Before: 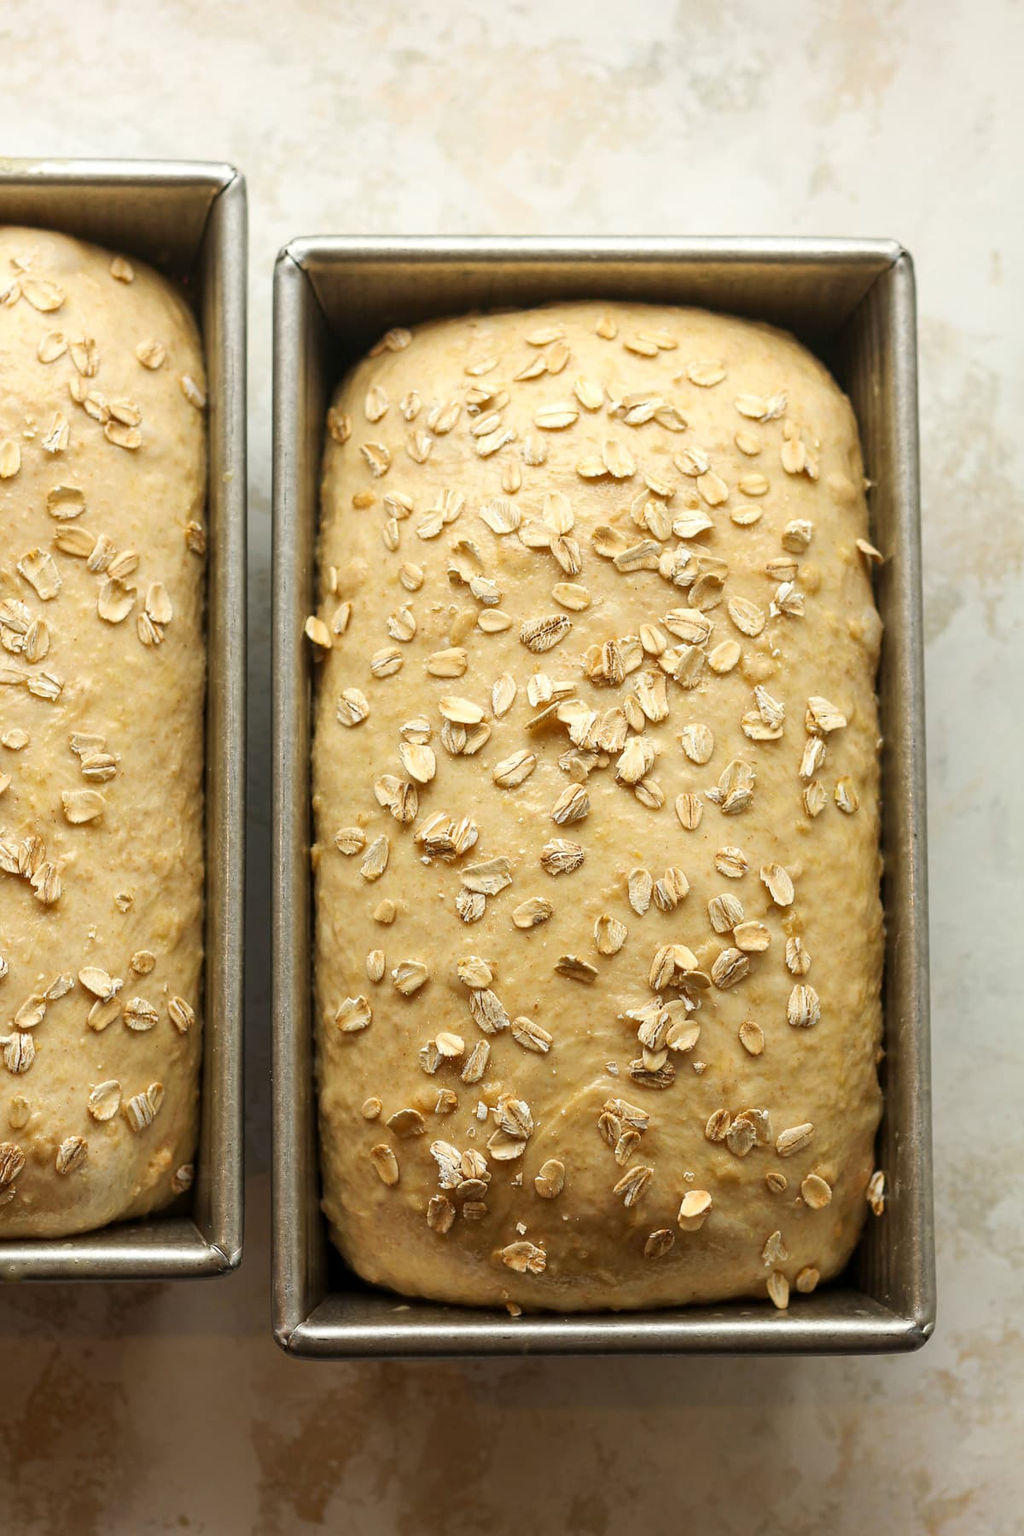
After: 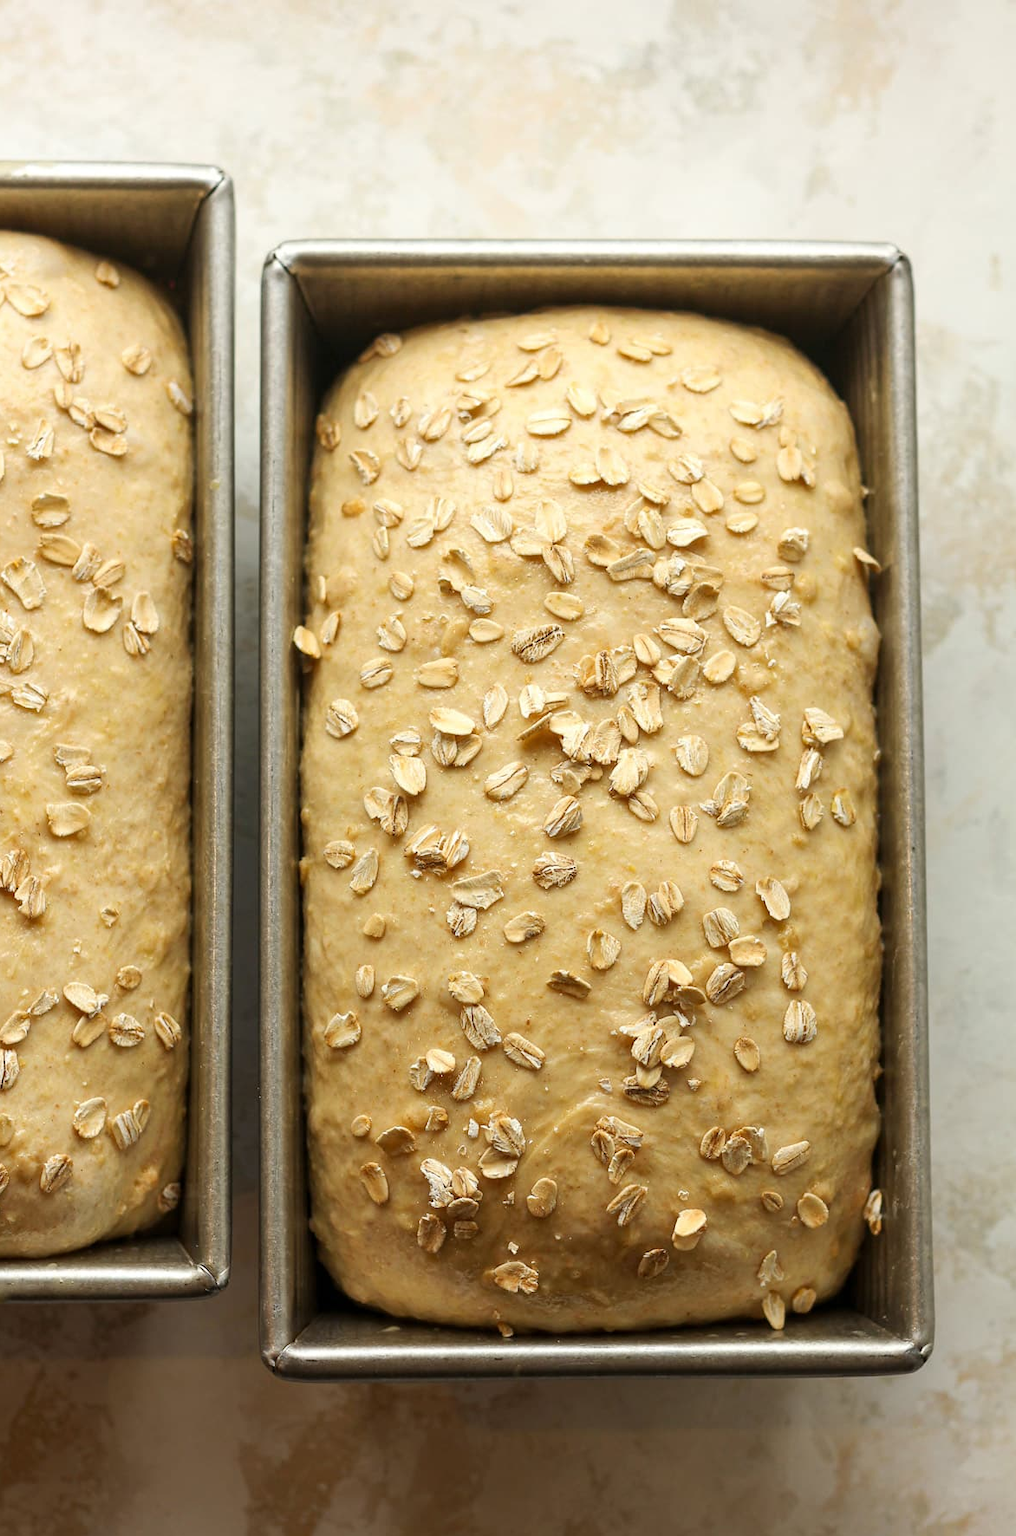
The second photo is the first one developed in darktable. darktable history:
crop and rotate: left 1.659%, right 0.587%, bottom 1.528%
